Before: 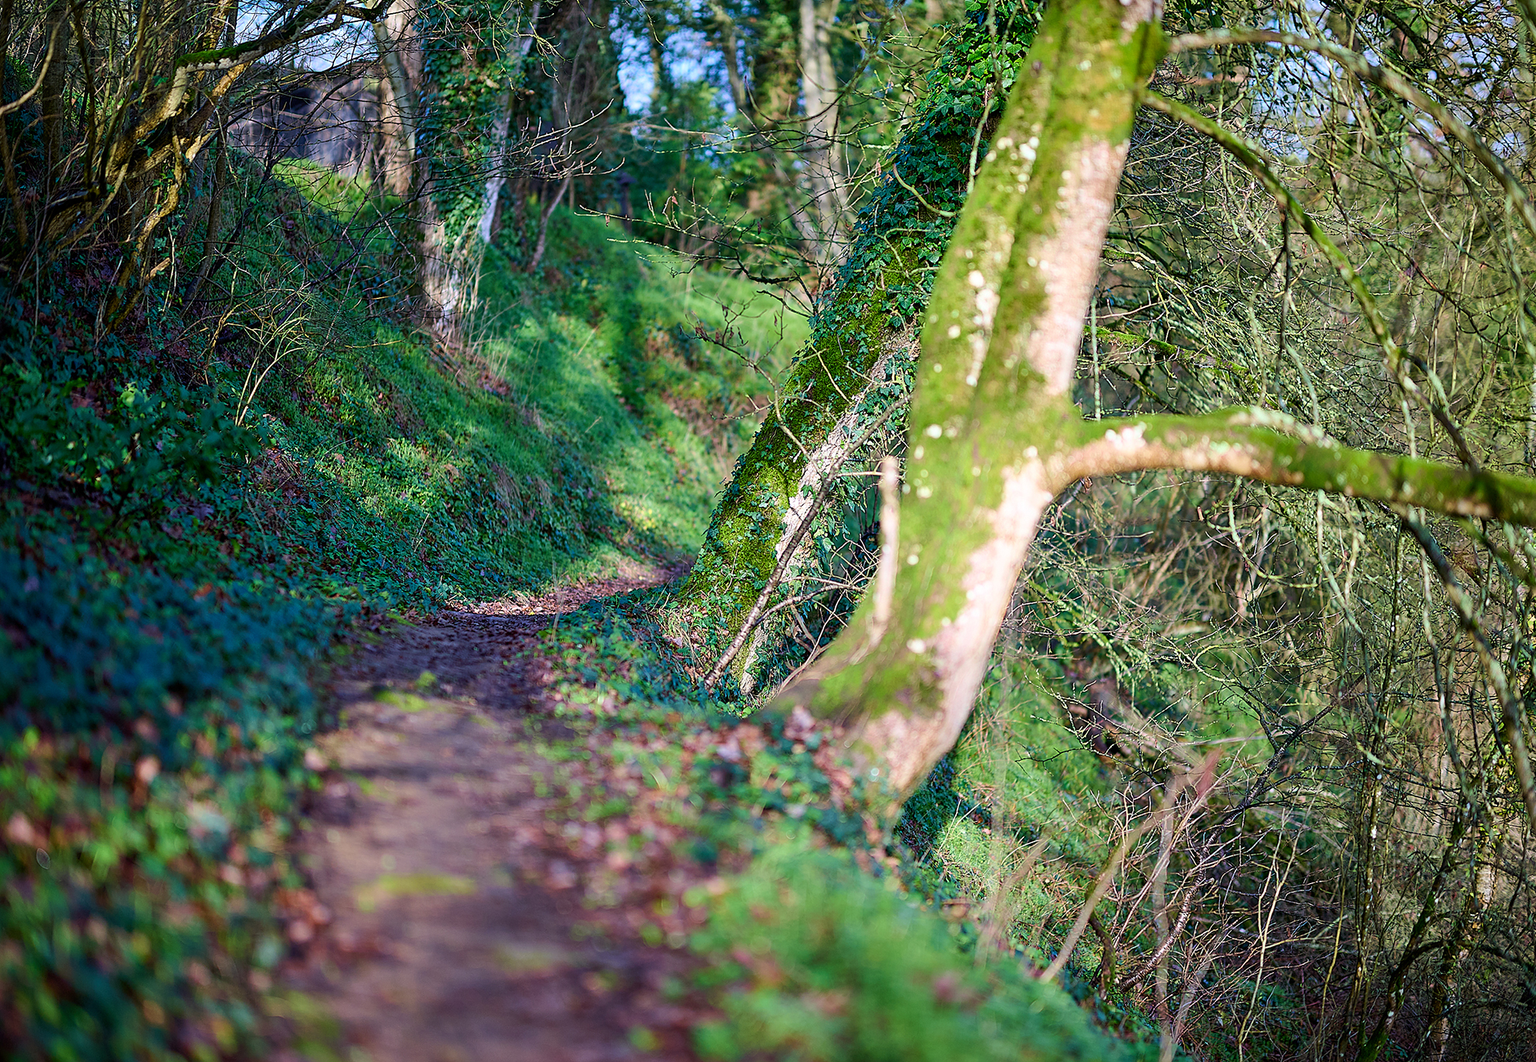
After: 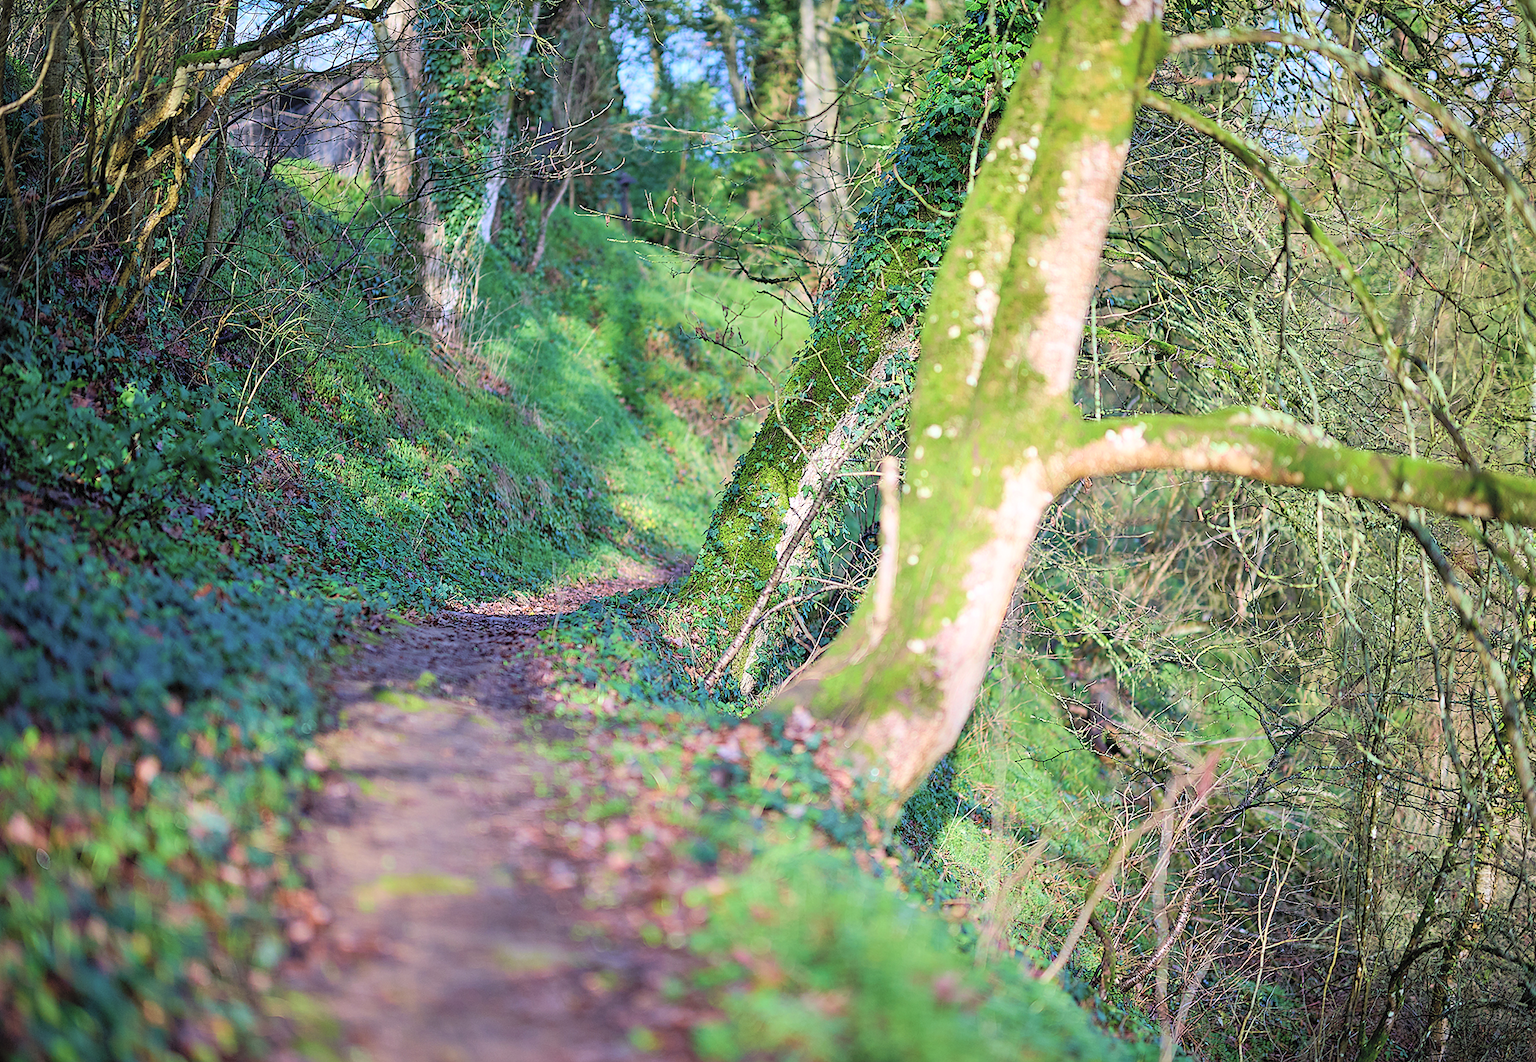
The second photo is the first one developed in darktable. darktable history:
contrast brightness saturation: brightness 0.279
